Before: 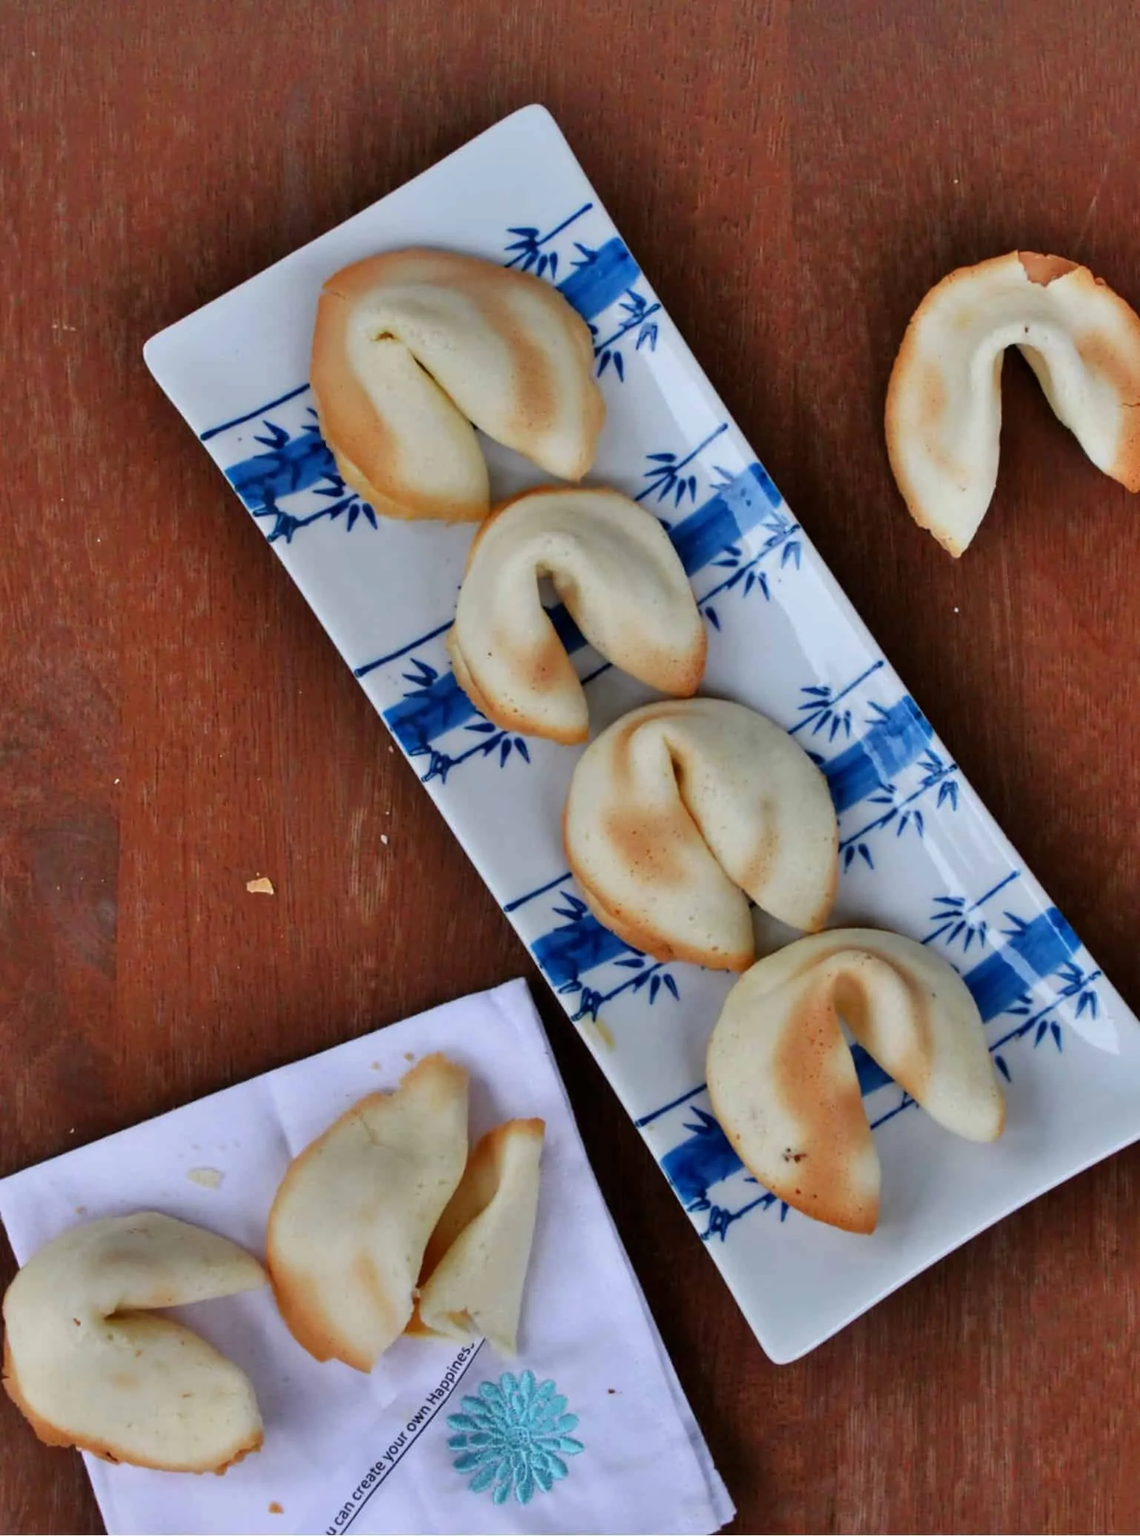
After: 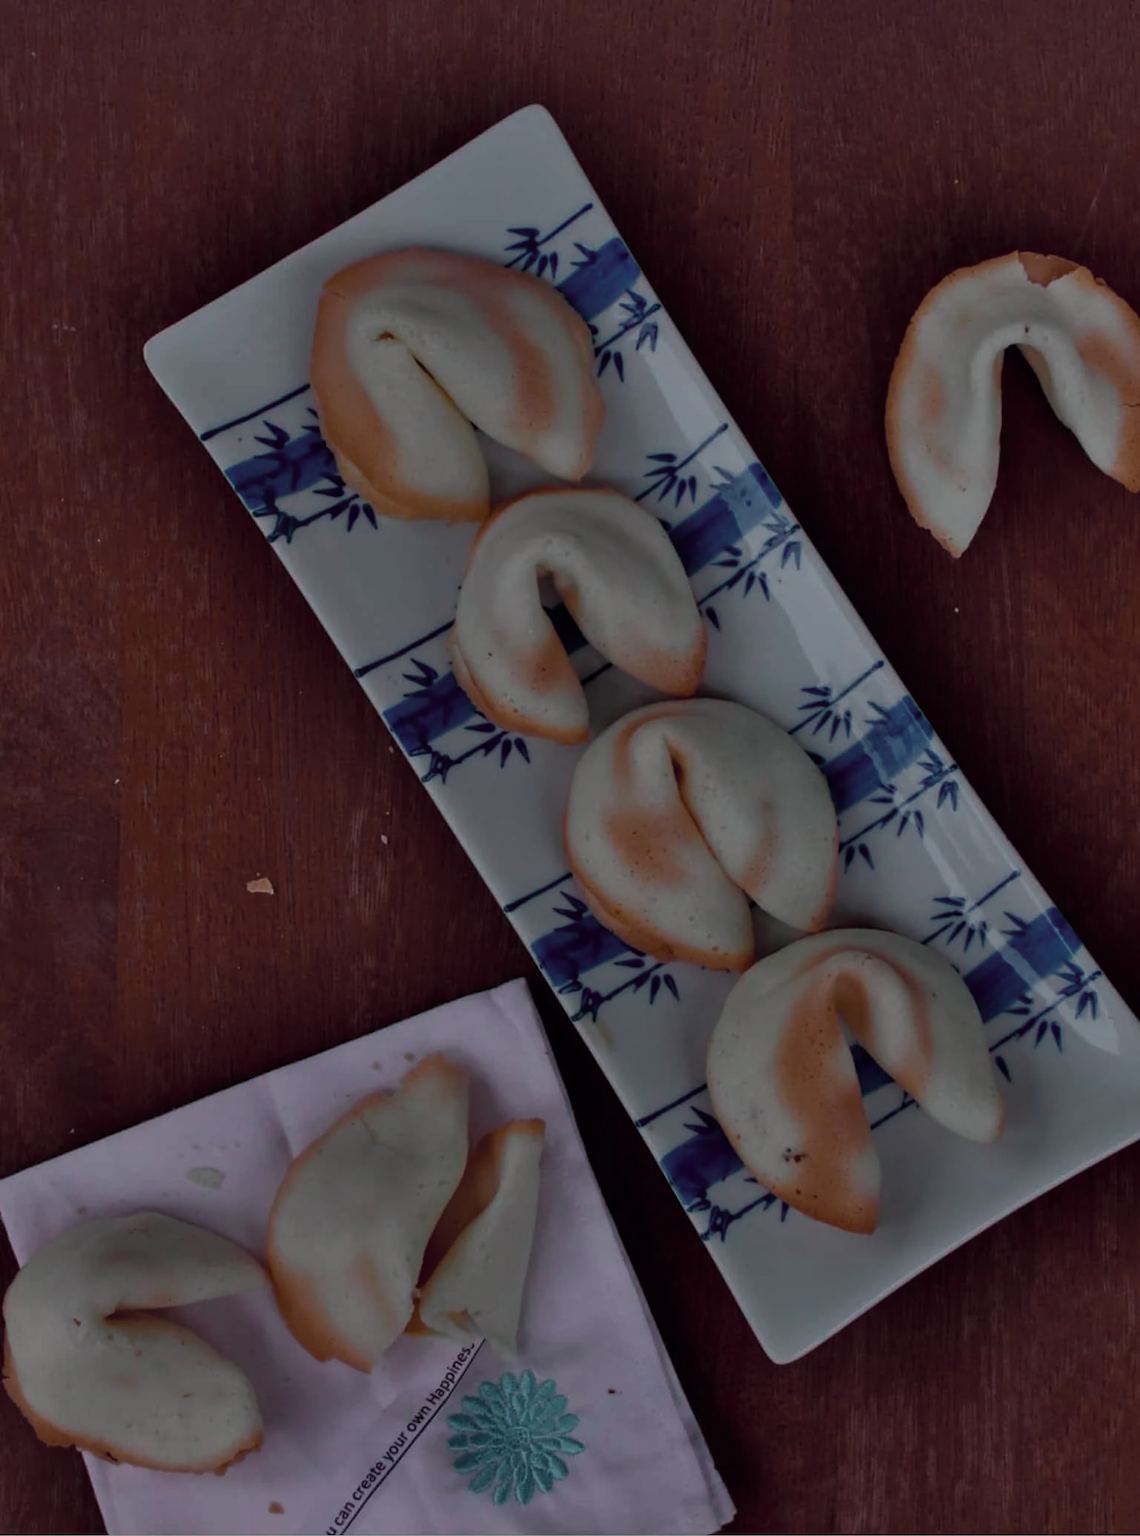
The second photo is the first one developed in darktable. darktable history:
shadows and highlights: radius 330.13, shadows 55.33, highlights -99.54, compress 94.18%, soften with gaussian
tone equalizer: -8 EV -1.98 EV, -7 EV -2 EV, -6 EV -1.97 EV, -5 EV -1.97 EV, -4 EV -1.98 EV, -3 EV -1.98 EV, -2 EV -1.98 EV, -1 EV -1.61 EV, +0 EV -1.99 EV, edges refinement/feathering 500, mask exposure compensation -1.57 EV, preserve details no
tone curve: curves: ch0 [(0, 0) (0.822, 0.825) (0.994, 0.955)]; ch1 [(0, 0) (0.226, 0.261) (0.383, 0.397) (0.46, 0.46) (0.498, 0.501) (0.524, 0.543) (0.578, 0.575) (1, 1)]; ch2 [(0, 0) (0.438, 0.456) (0.5, 0.495) (0.547, 0.515) (0.597, 0.58) (0.629, 0.603) (1, 1)], color space Lab, independent channels, preserve colors none
